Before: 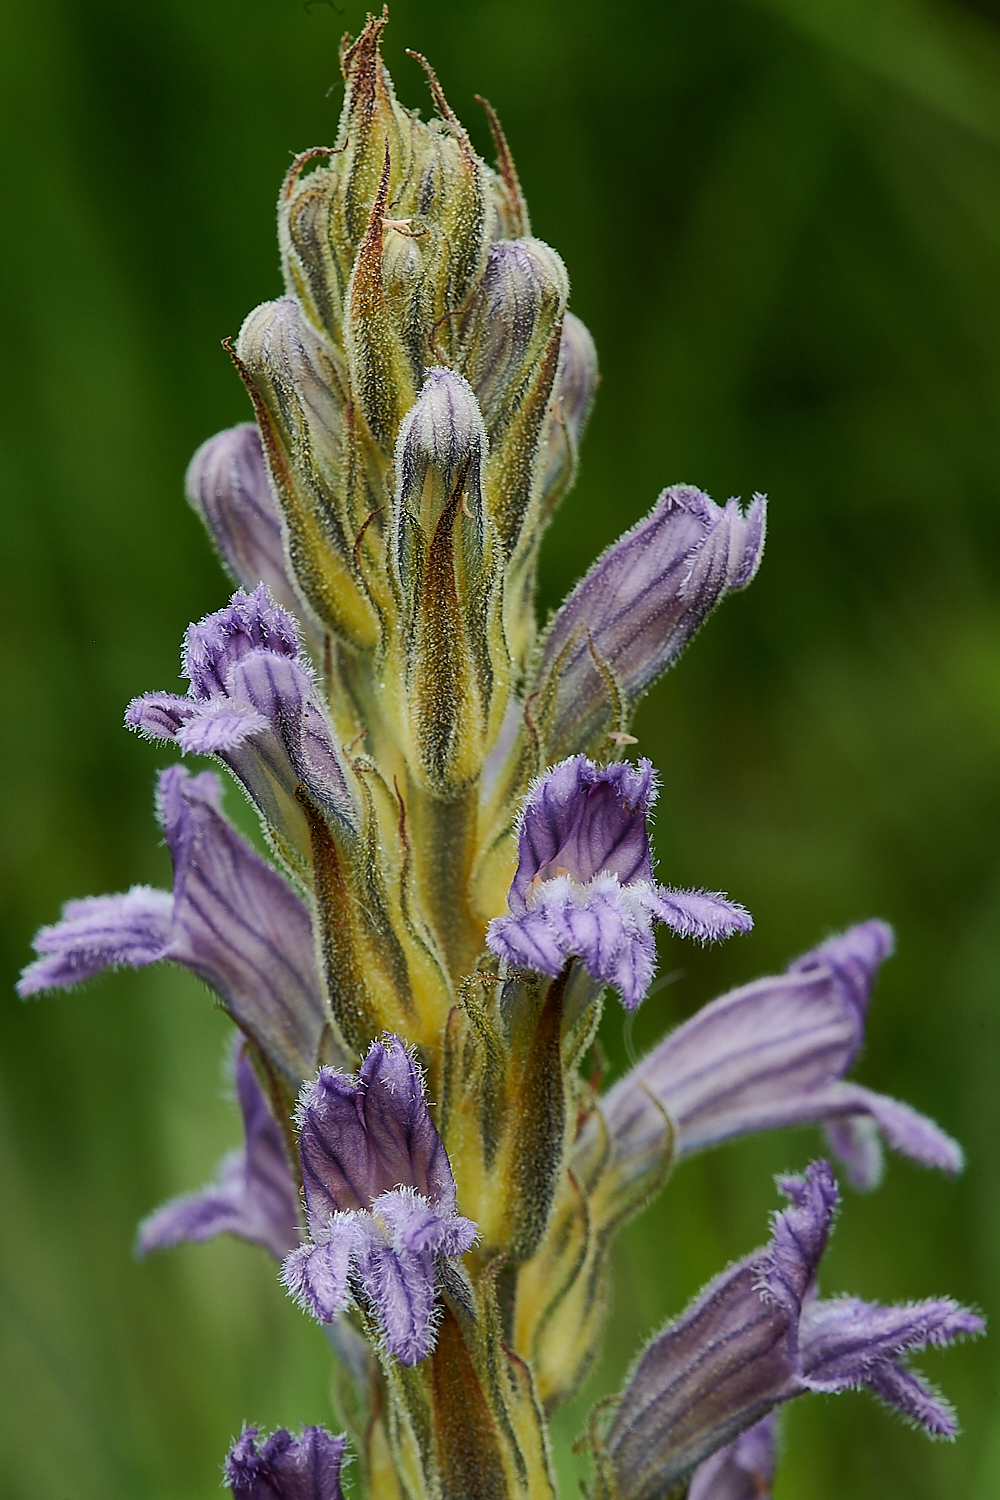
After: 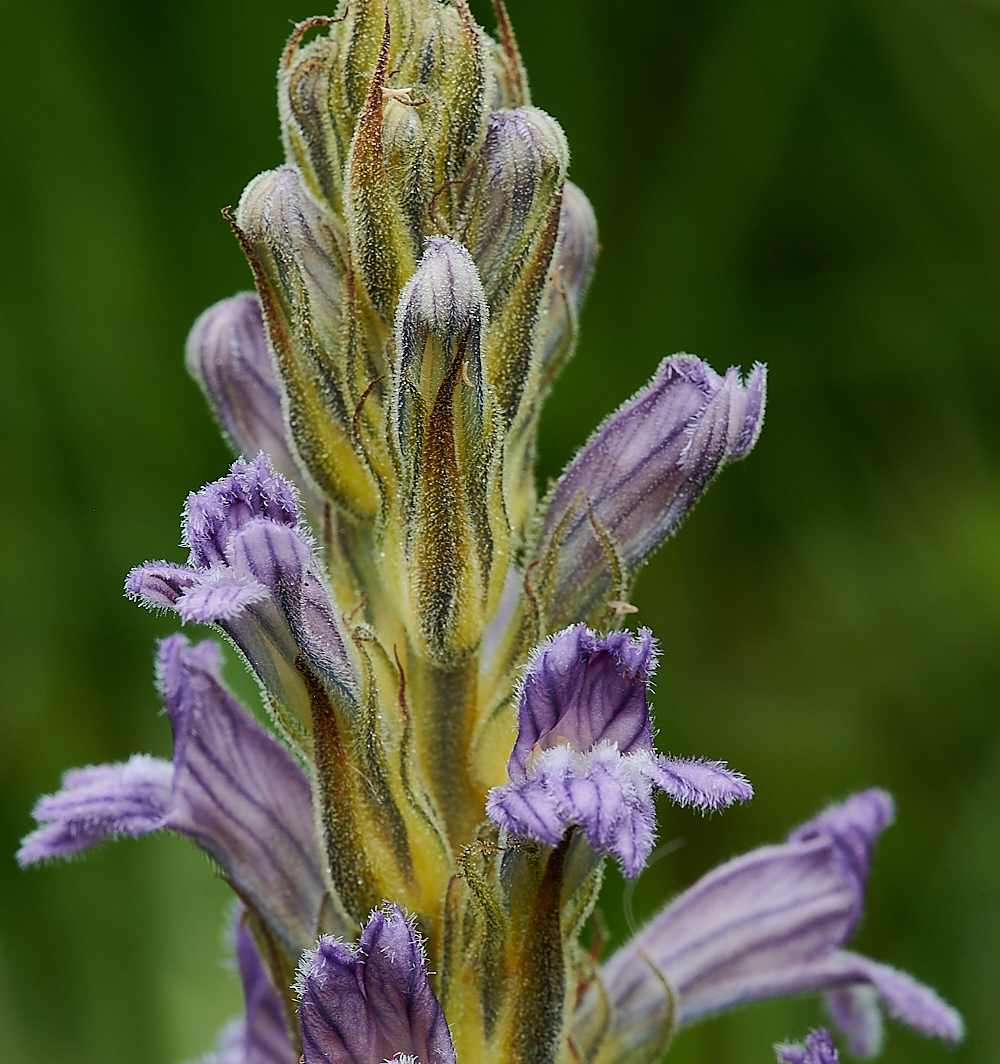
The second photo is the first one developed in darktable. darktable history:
crop and rotate: top 8.755%, bottom 20.27%
